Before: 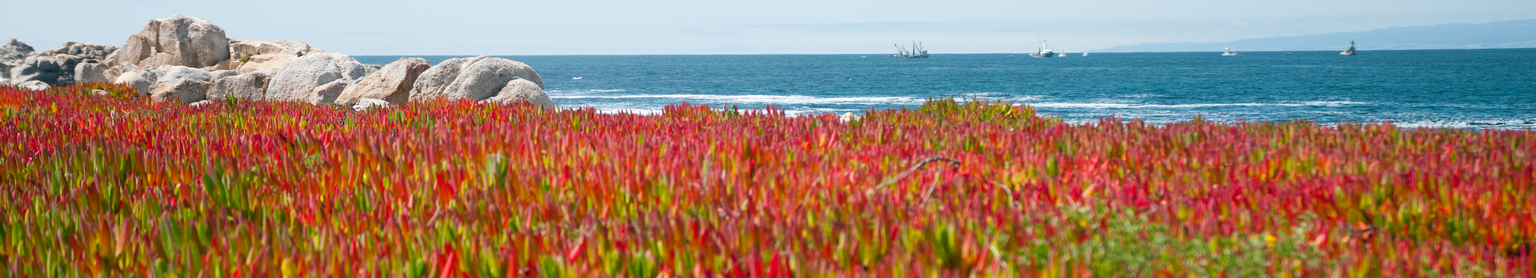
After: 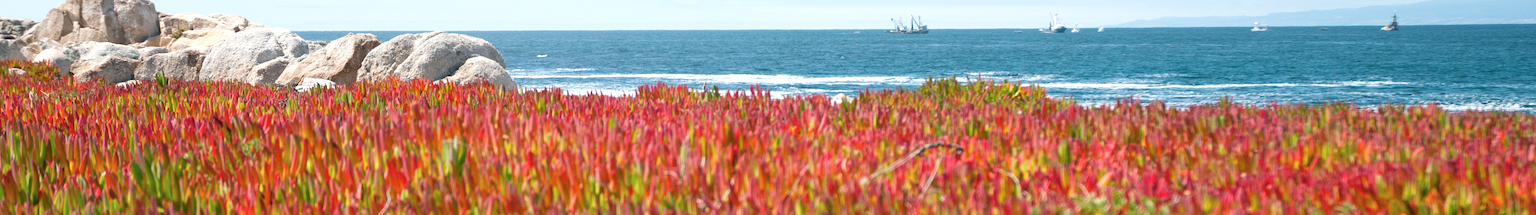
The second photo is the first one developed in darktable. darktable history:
crop: left 5.504%, top 9.957%, right 3.538%, bottom 19.466%
shadows and highlights: radius 110.34, shadows 51.45, white point adjustment 9.14, highlights -2.88, soften with gaussian
color calibration: illuminant same as pipeline (D50), adaptation XYZ, x 0.346, y 0.357, temperature 5014.28 K
